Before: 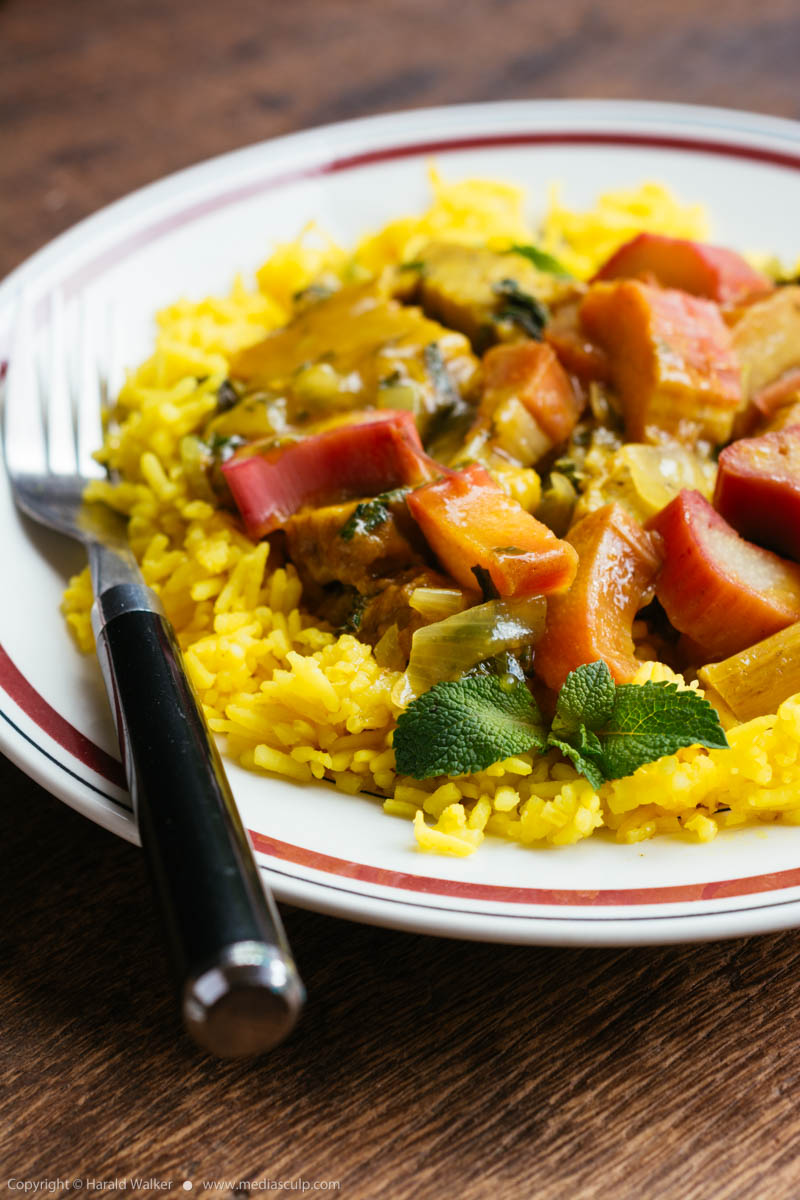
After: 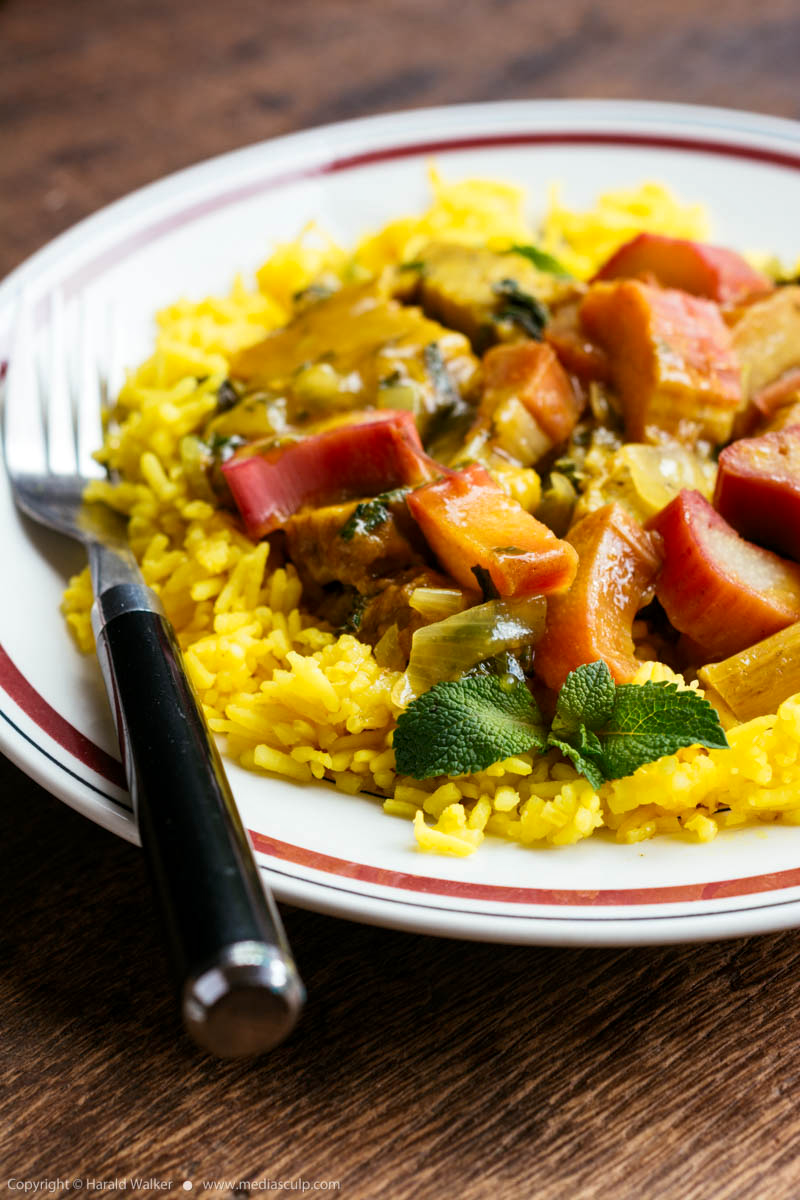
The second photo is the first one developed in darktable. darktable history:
contrast brightness saturation: contrast 0.08, saturation 0.02
local contrast: highlights 100%, shadows 100%, detail 120%, midtone range 0.2
